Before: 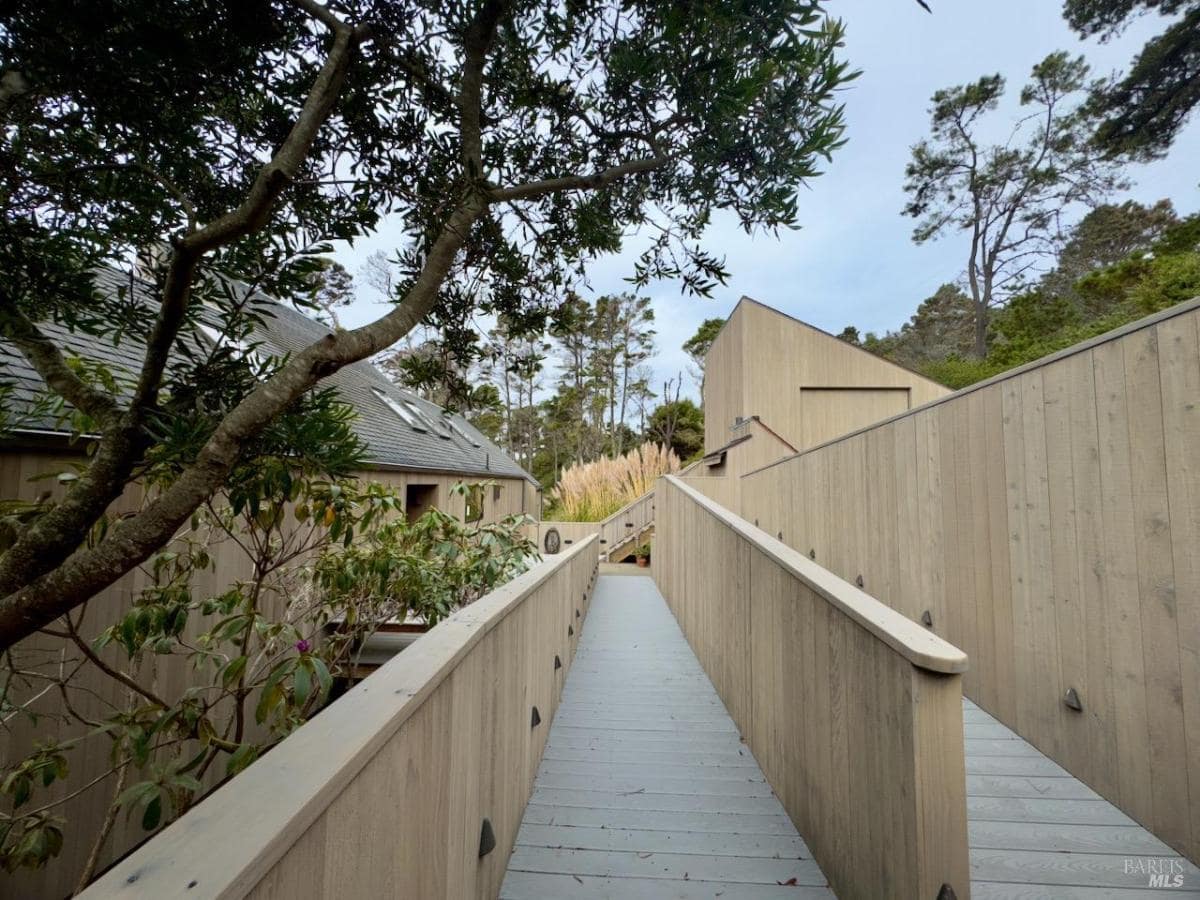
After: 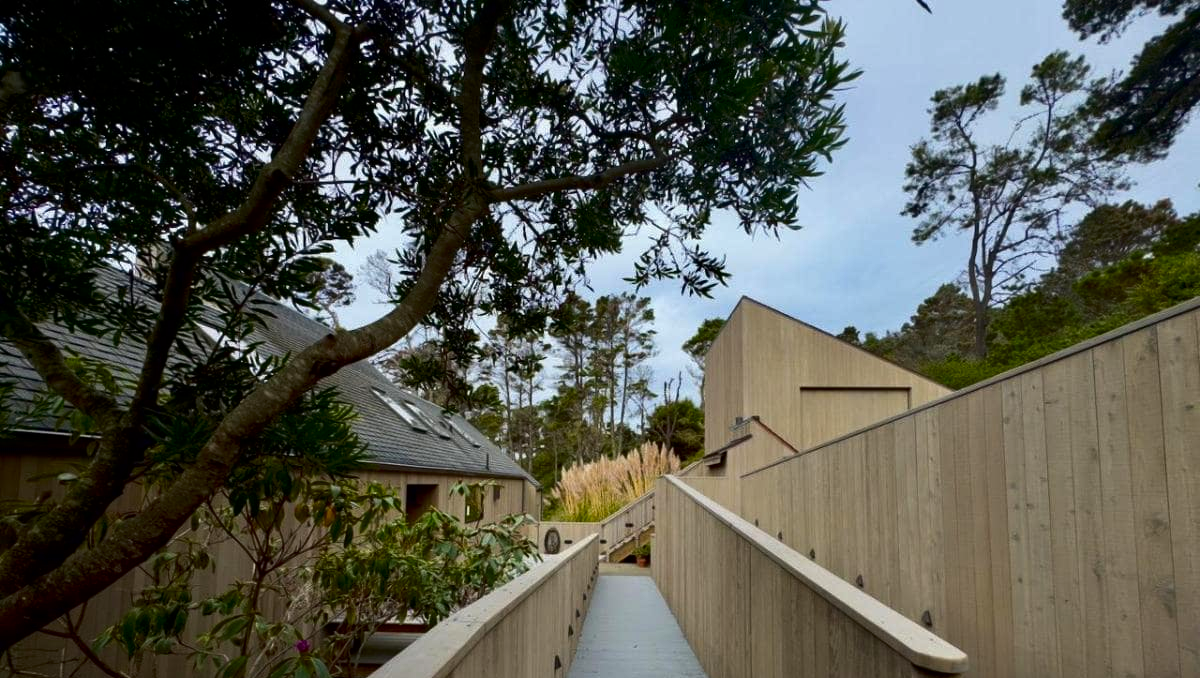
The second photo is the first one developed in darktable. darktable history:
crop: bottom 24.637%
contrast brightness saturation: brightness -0.246, saturation 0.199
